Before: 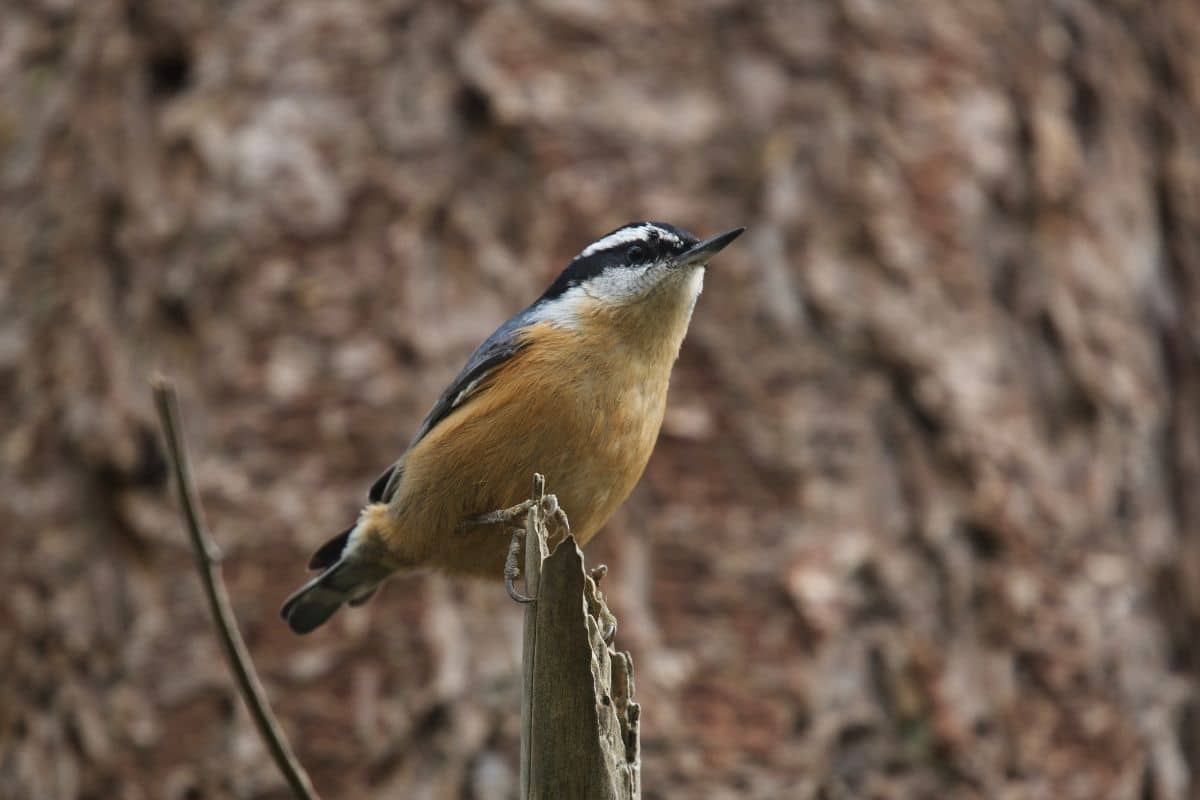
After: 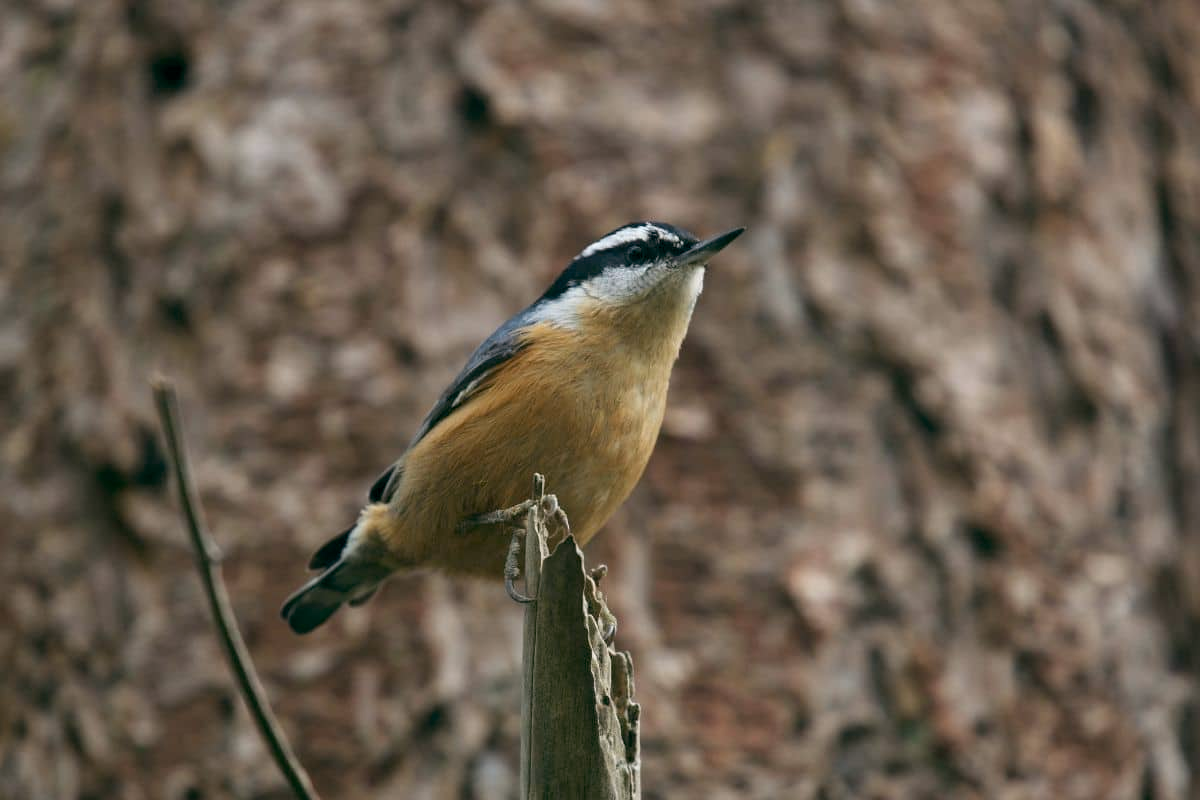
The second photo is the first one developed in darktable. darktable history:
color balance rgb: power › hue 312.1°, global offset › luminance -0.342%, global offset › chroma 0.111%, global offset › hue 166.71°, perceptual saturation grading › global saturation 0.028%
